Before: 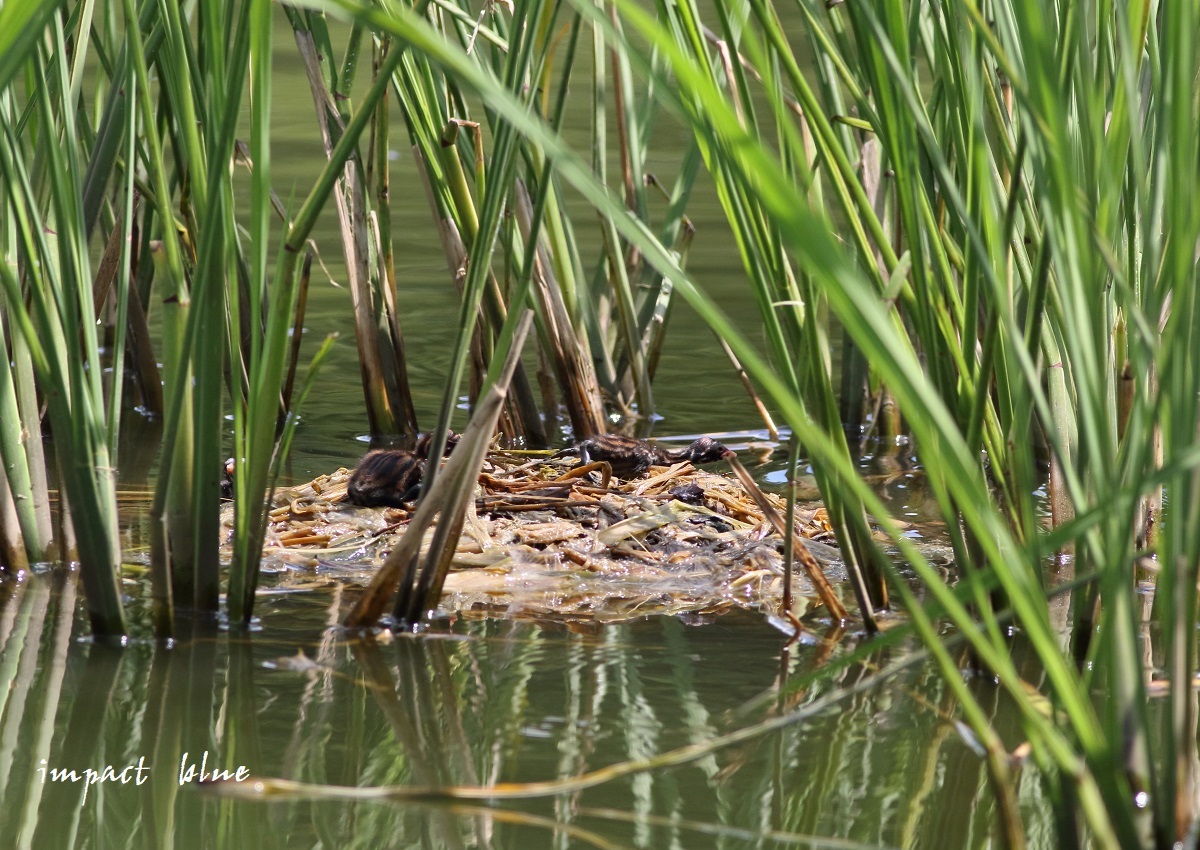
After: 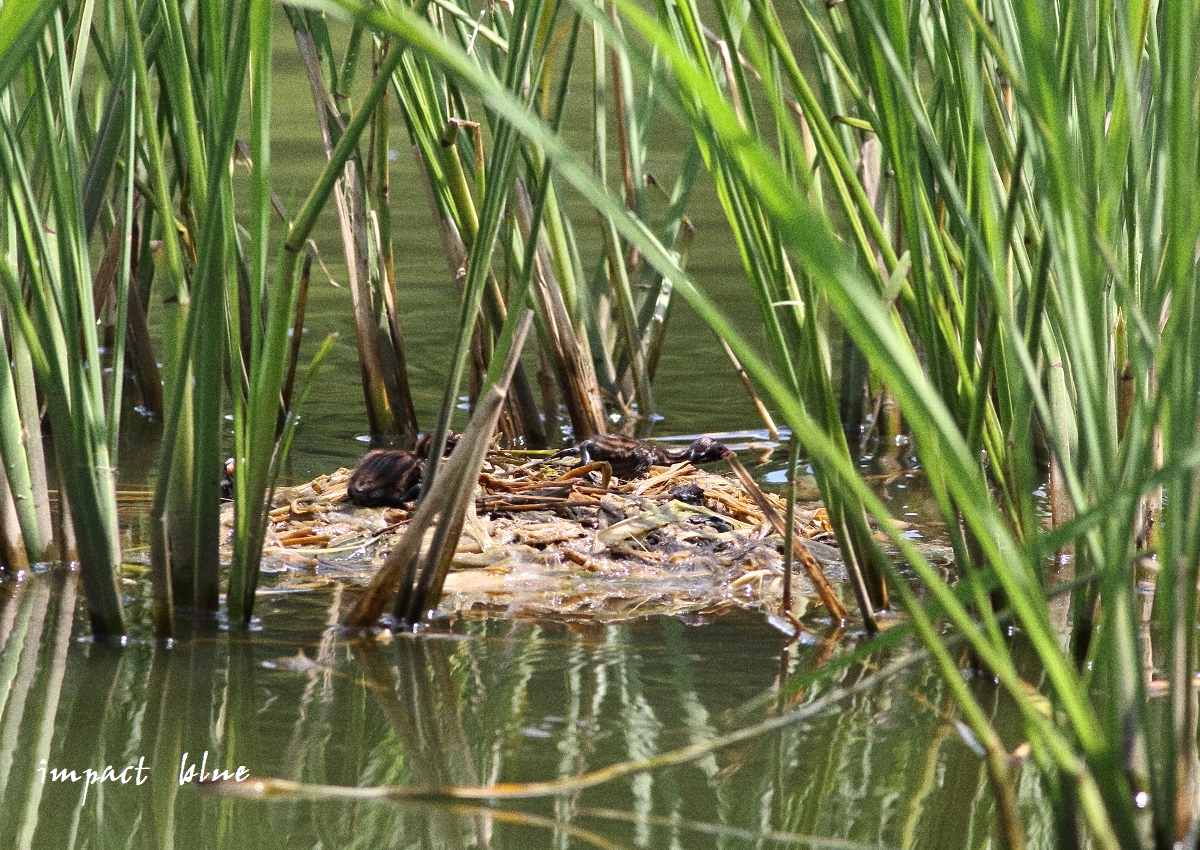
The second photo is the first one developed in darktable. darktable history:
exposure: exposure 0.2 EV, compensate highlight preservation false
grain: coarseness 0.09 ISO, strength 40%
